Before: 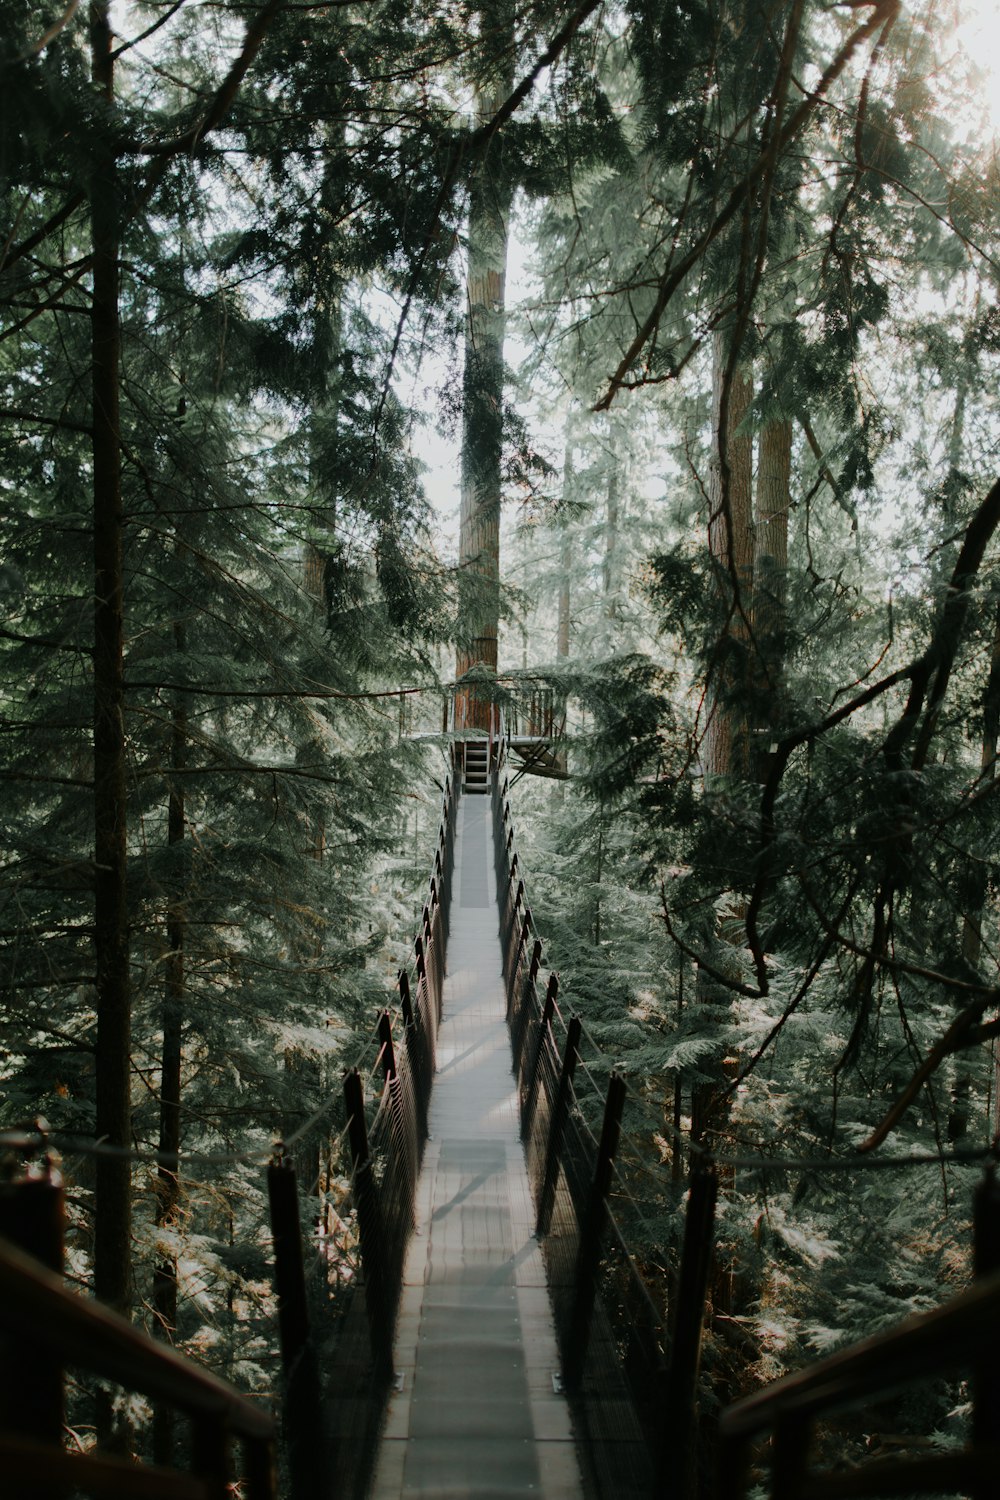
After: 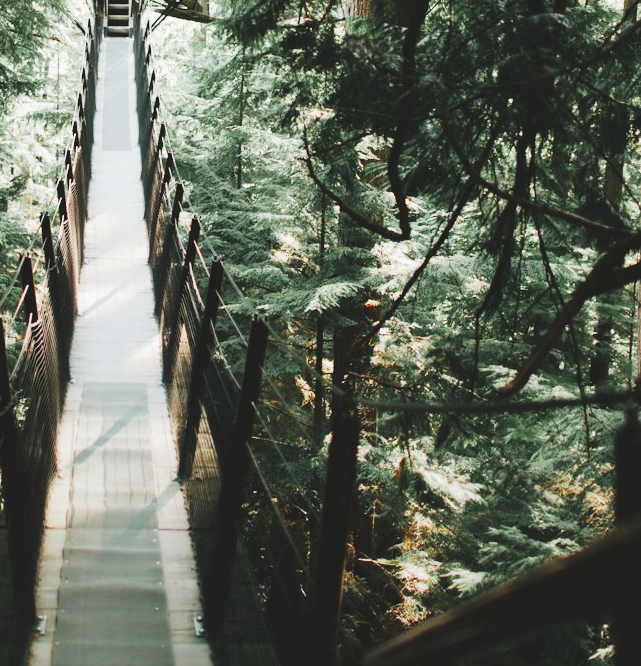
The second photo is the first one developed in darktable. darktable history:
crop and rotate: left 35.881%, top 50.566%, bottom 4.976%
exposure: black level correction -0.016, compensate highlight preservation false
base curve: curves: ch0 [(0, 0) (0.007, 0.004) (0.027, 0.03) (0.046, 0.07) (0.207, 0.54) (0.442, 0.872) (0.673, 0.972) (1, 1)], preserve colors none
